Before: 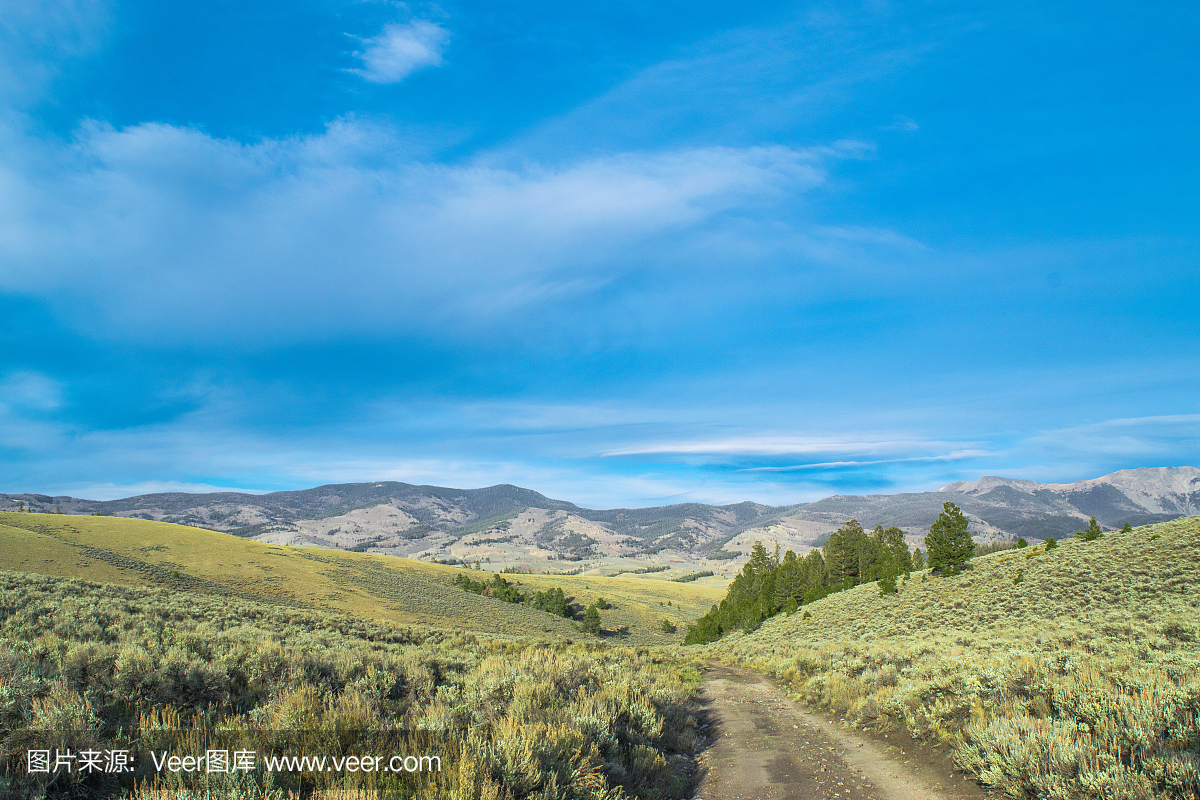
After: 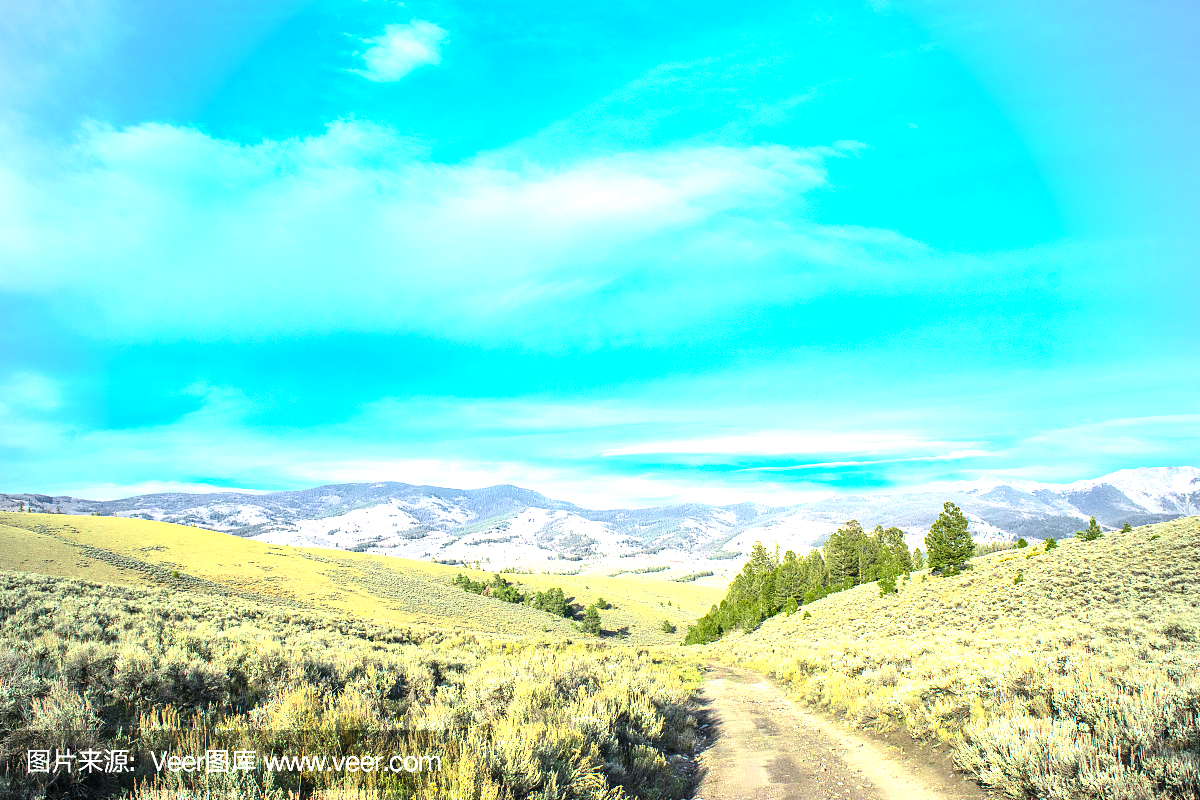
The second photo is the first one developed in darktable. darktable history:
contrast brightness saturation: contrast 0.199, brightness -0.105, saturation 0.098
vignetting: fall-off start 74.56%, fall-off radius 66.12%
exposure: black level correction 0, exposure 1.487 EV, compensate exposure bias true, compensate highlight preservation false
